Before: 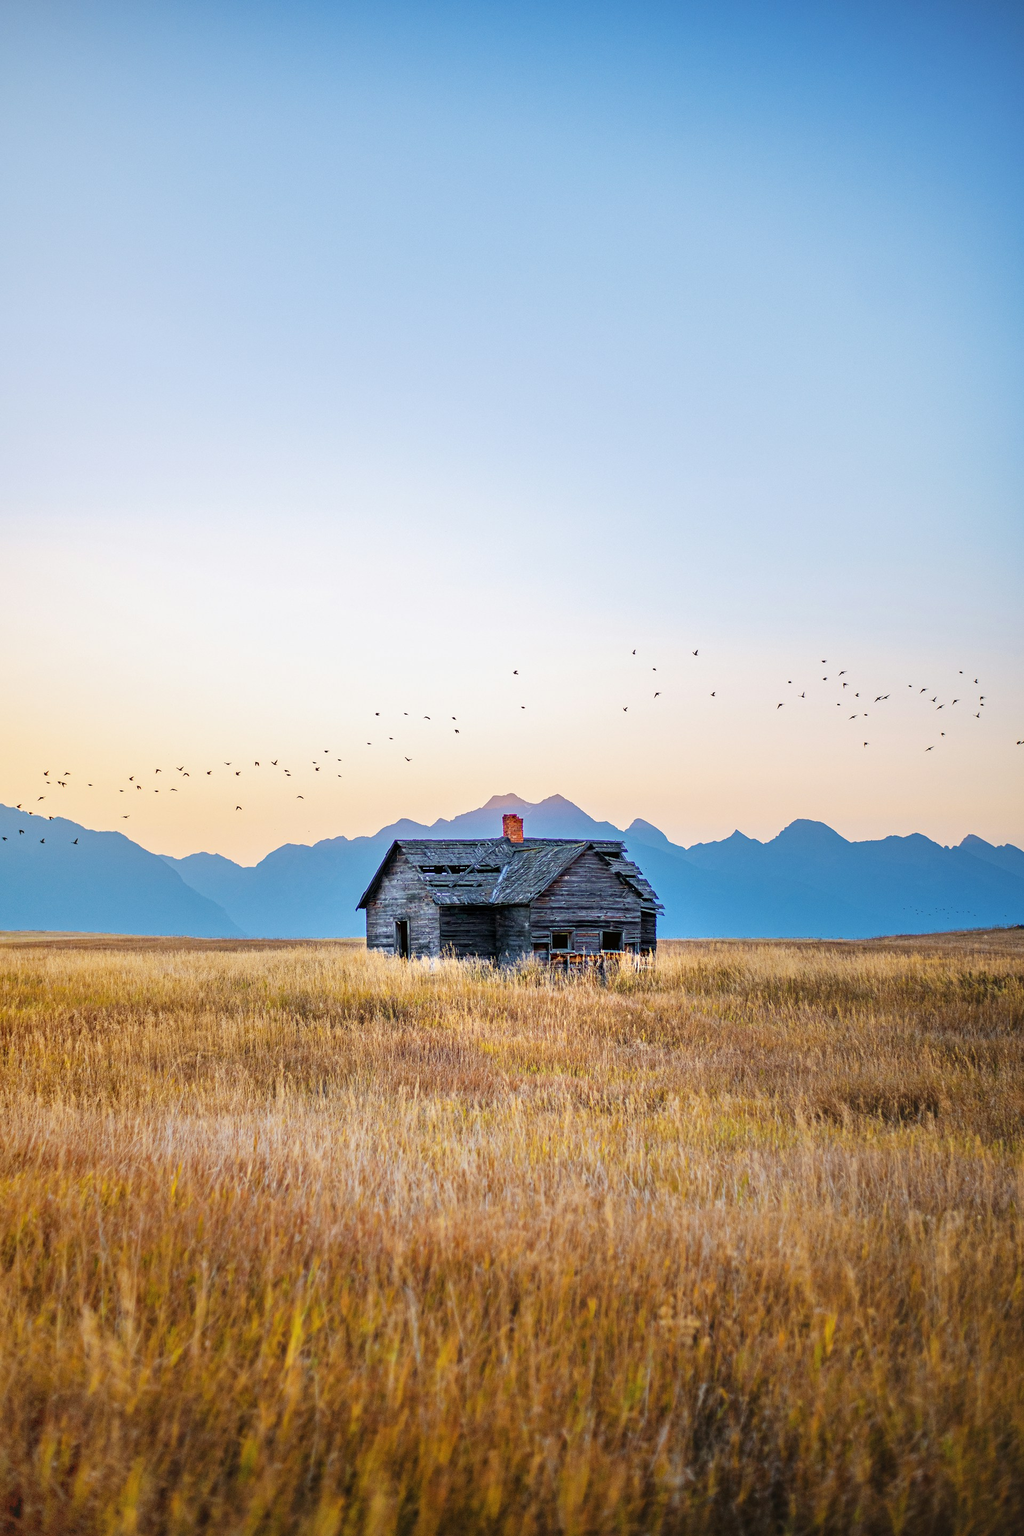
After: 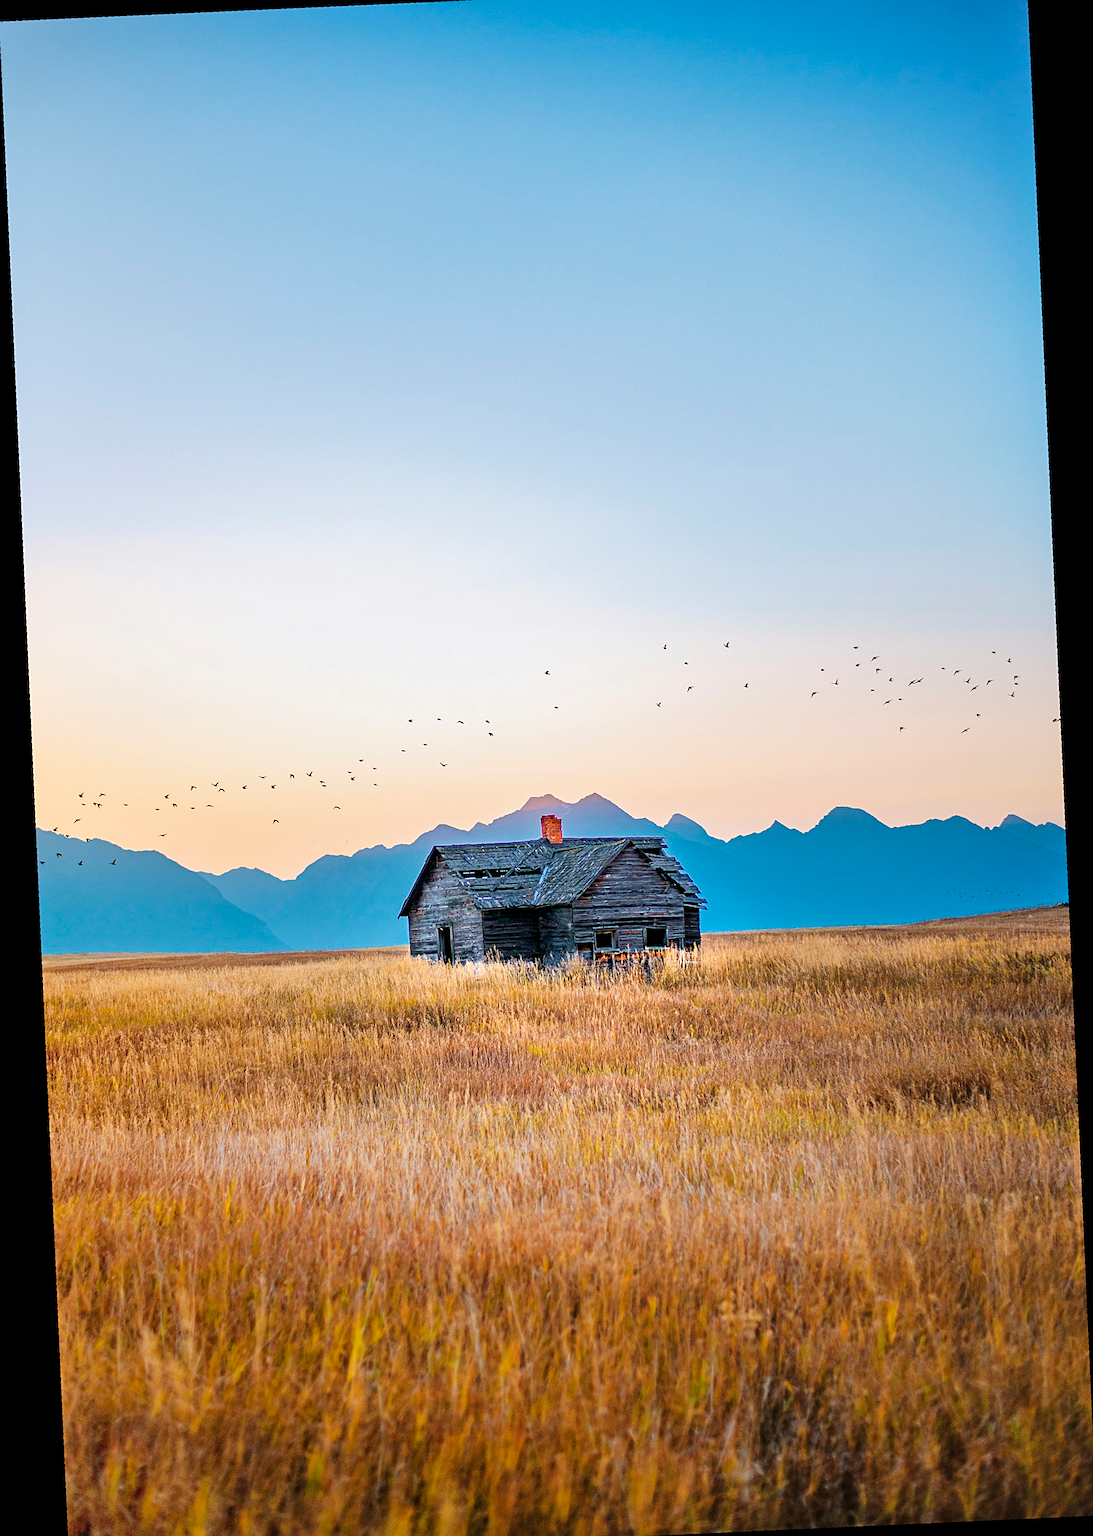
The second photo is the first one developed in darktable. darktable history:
crop and rotate: angle -2.38°
shadows and highlights: shadows 37.27, highlights -28.18, soften with gaussian
rotate and perspective: rotation -4.98°, automatic cropping off
sharpen: on, module defaults
